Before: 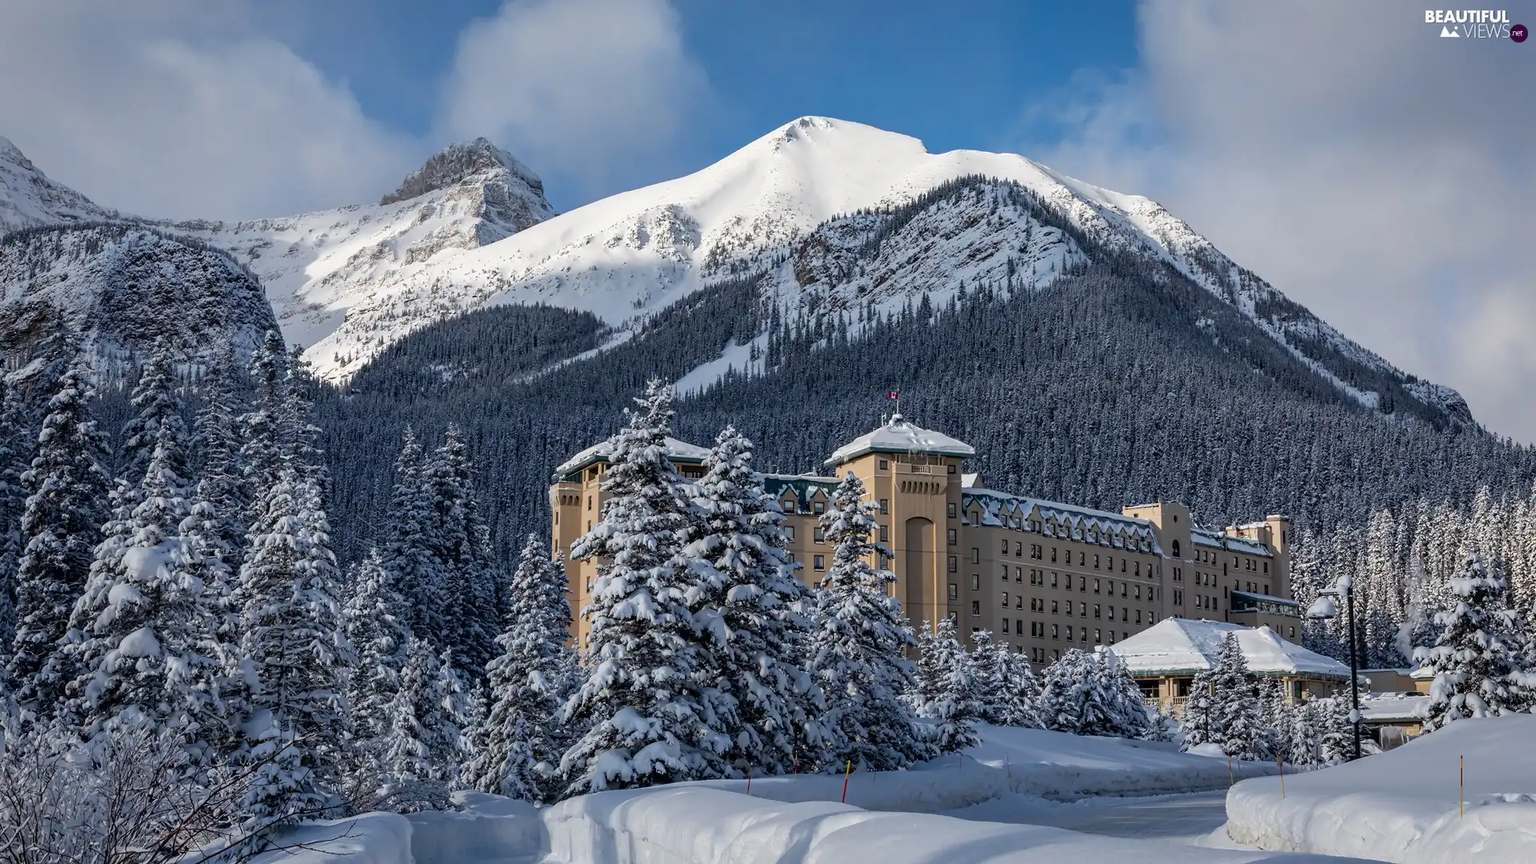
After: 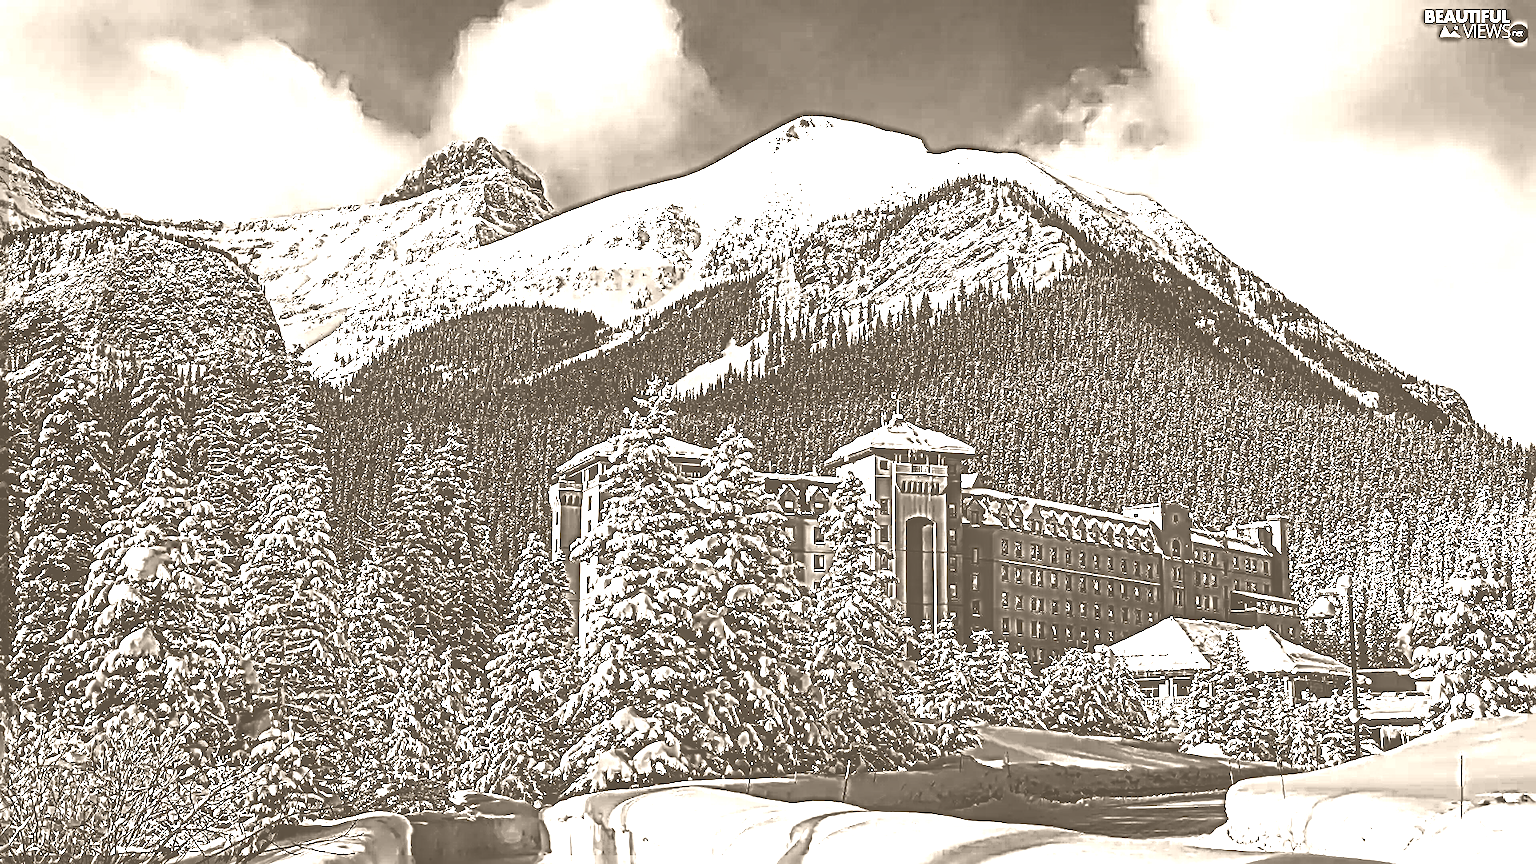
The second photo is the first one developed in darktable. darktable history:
local contrast: on, module defaults
exposure: black level correction 0, exposure 0.5 EV, compensate highlight preservation false
sharpen: radius 4.001, amount 2
color balance: input saturation 99%
color balance rgb: linear chroma grading › shadows -40%, linear chroma grading › highlights 40%, linear chroma grading › global chroma 45%, linear chroma grading › mid-tones -30%, perceptual saturation grading › global saturation 55%, perceptual saturation grading › highlights -50%, perceptual saturation grading › mid-tones 40%, perceptual saturation grading › shadows 30%, perceptual brilliance grading › global brilliance 20%, perceptual brilliance grading › shadows -40%, global vibrance 35%
contrast brightness saturation: contrast -0.03, brightness -0.59, saturation -1
tone curve: curves: ch0 [(0, 0.026) (0.058, 0.036) (0.246, 0.214) (0.437, 0.498) (0.55, 0.644) (0.657, 0.767) (0.822, 0.9) (1, 0.961)]; ch1 [(0, 0) (0.346, 0.307) (0.408, 0.369) (0.453, 0.457) (0.476, 0.489) (0.502, 0.498) (0.521, 0.515) (0.537, 0.531) (0.612, 0.641) (0.676, 0.728) (1, 1)]; ch2 [(0, 0) (0.346, 0.34) (0.434, 0.46) (0.485, 0.494) (0.5, 0.494) (0.511, 0.508) (0.537, 0.564) (0.579, 0.599) (0.663, 0.67) (1, 1)], color space Lab, independent channels, preserve colors none
colorize: hue 34.49°, saturation 35.33%, source mix 100%, version 1
